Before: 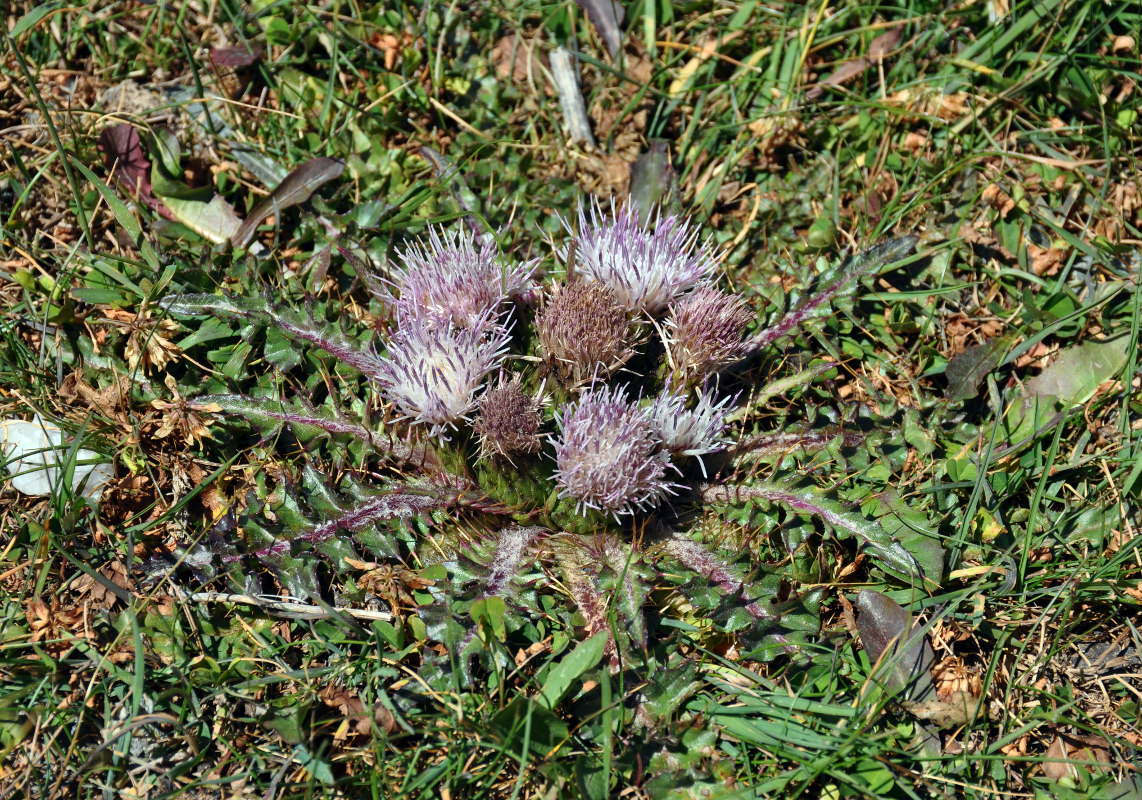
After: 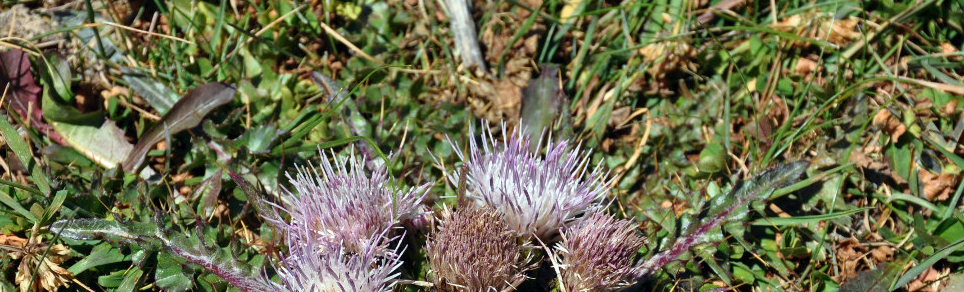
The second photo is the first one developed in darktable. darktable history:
crop and rotate: left 9.63%, top 9.483%, right 5.877%, bottom 53.998%
